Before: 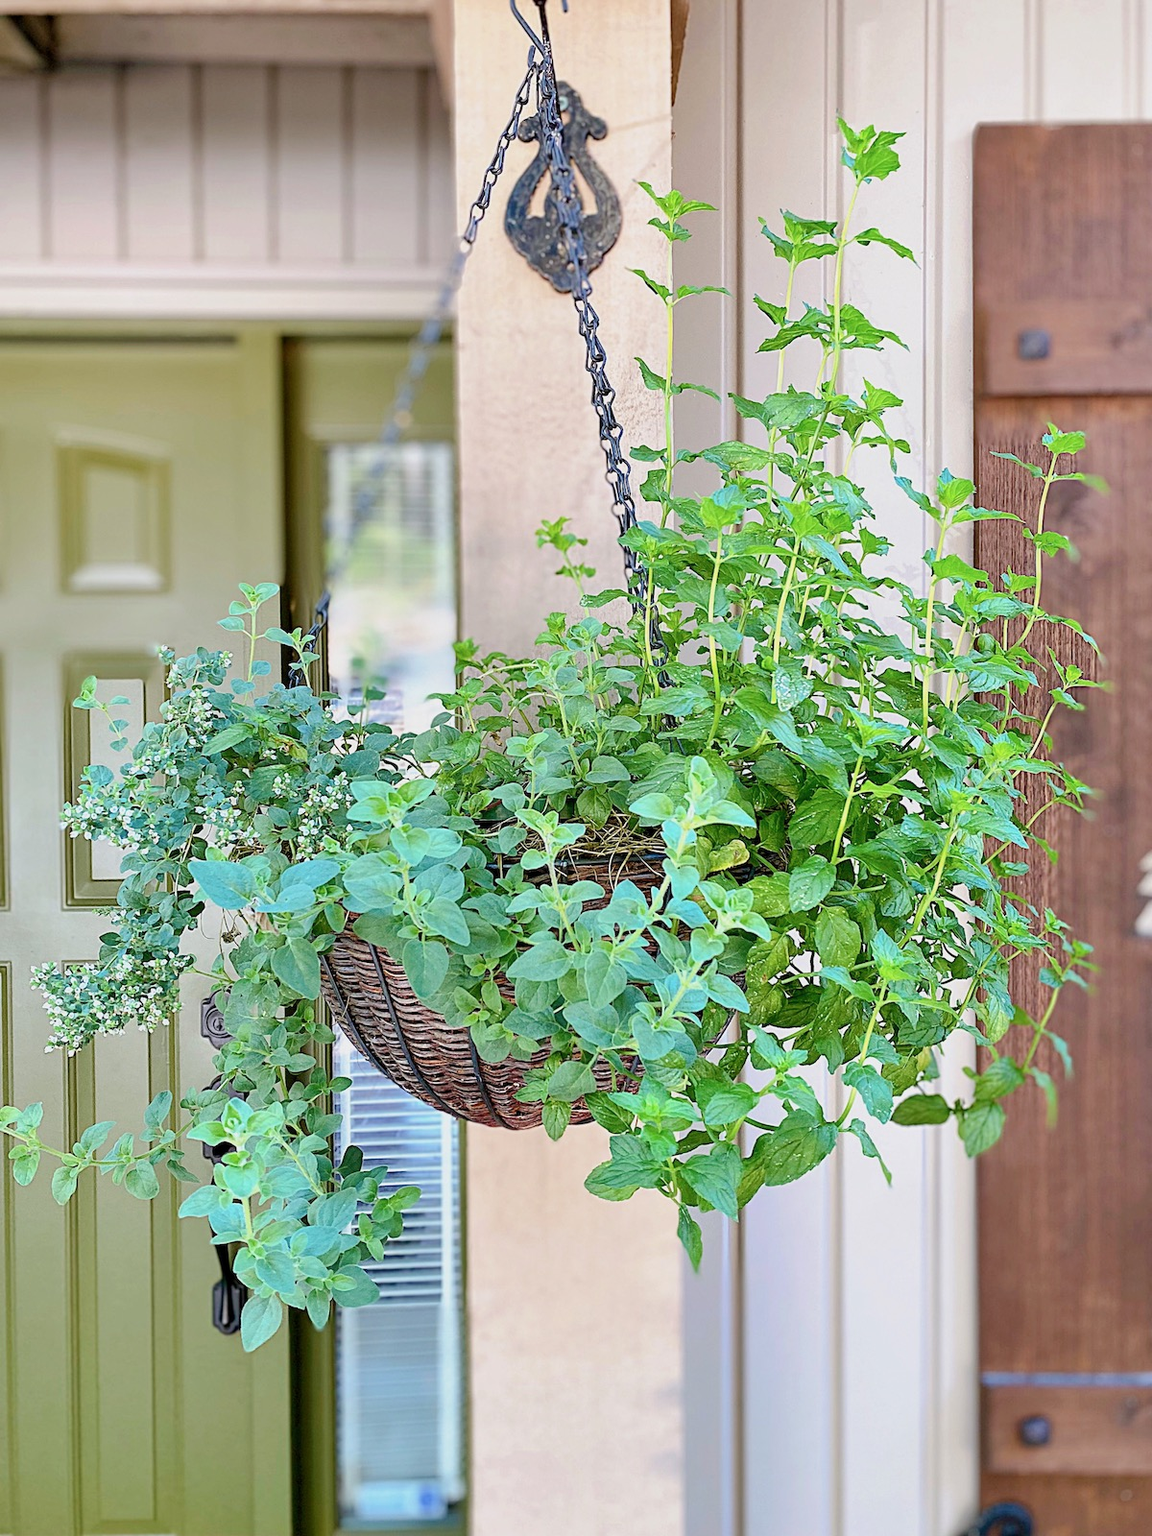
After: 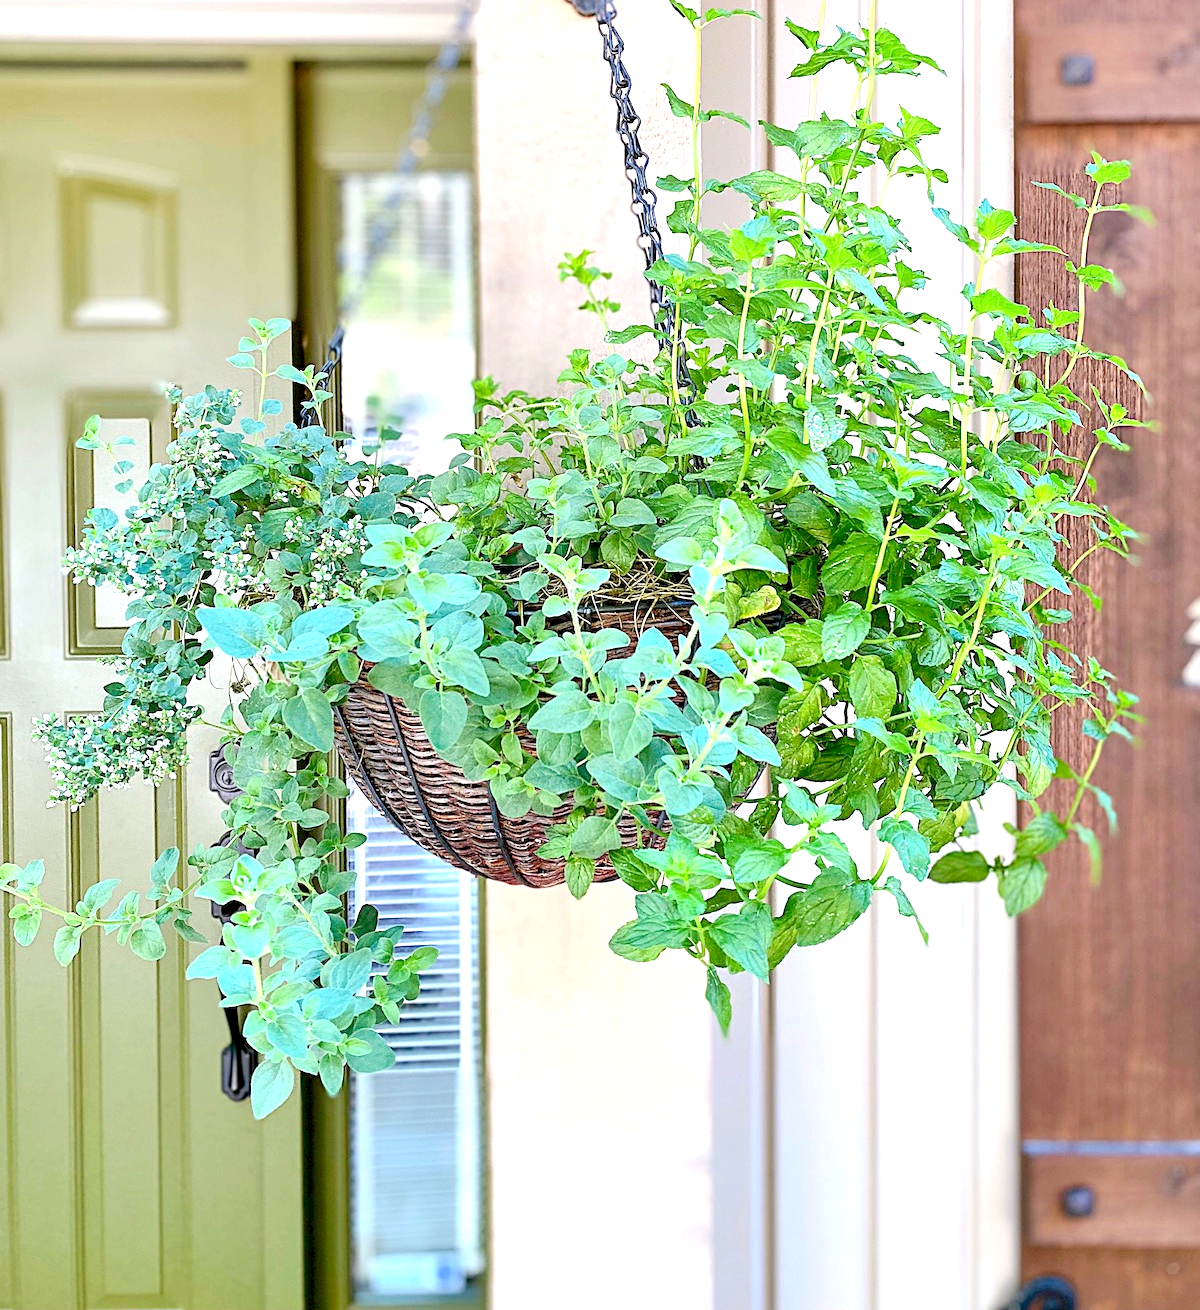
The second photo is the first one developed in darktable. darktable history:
exposure: black level correction 0, exposure 0.696 EV, compensate highlight preservation false
crop and rotate: top 18.122%
